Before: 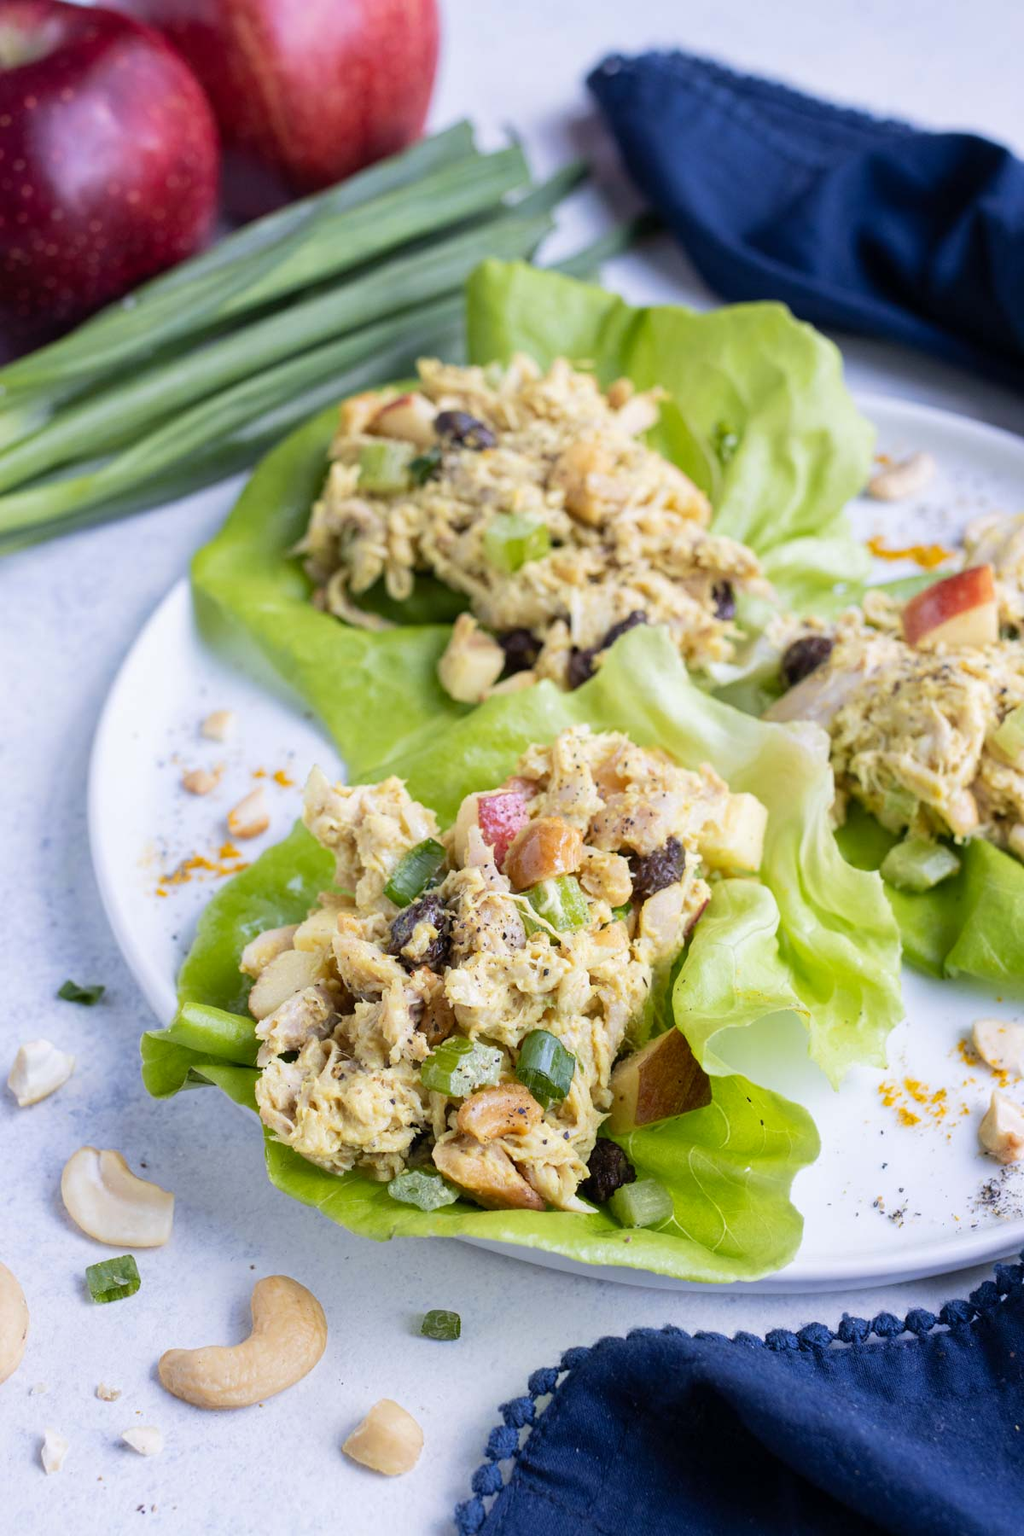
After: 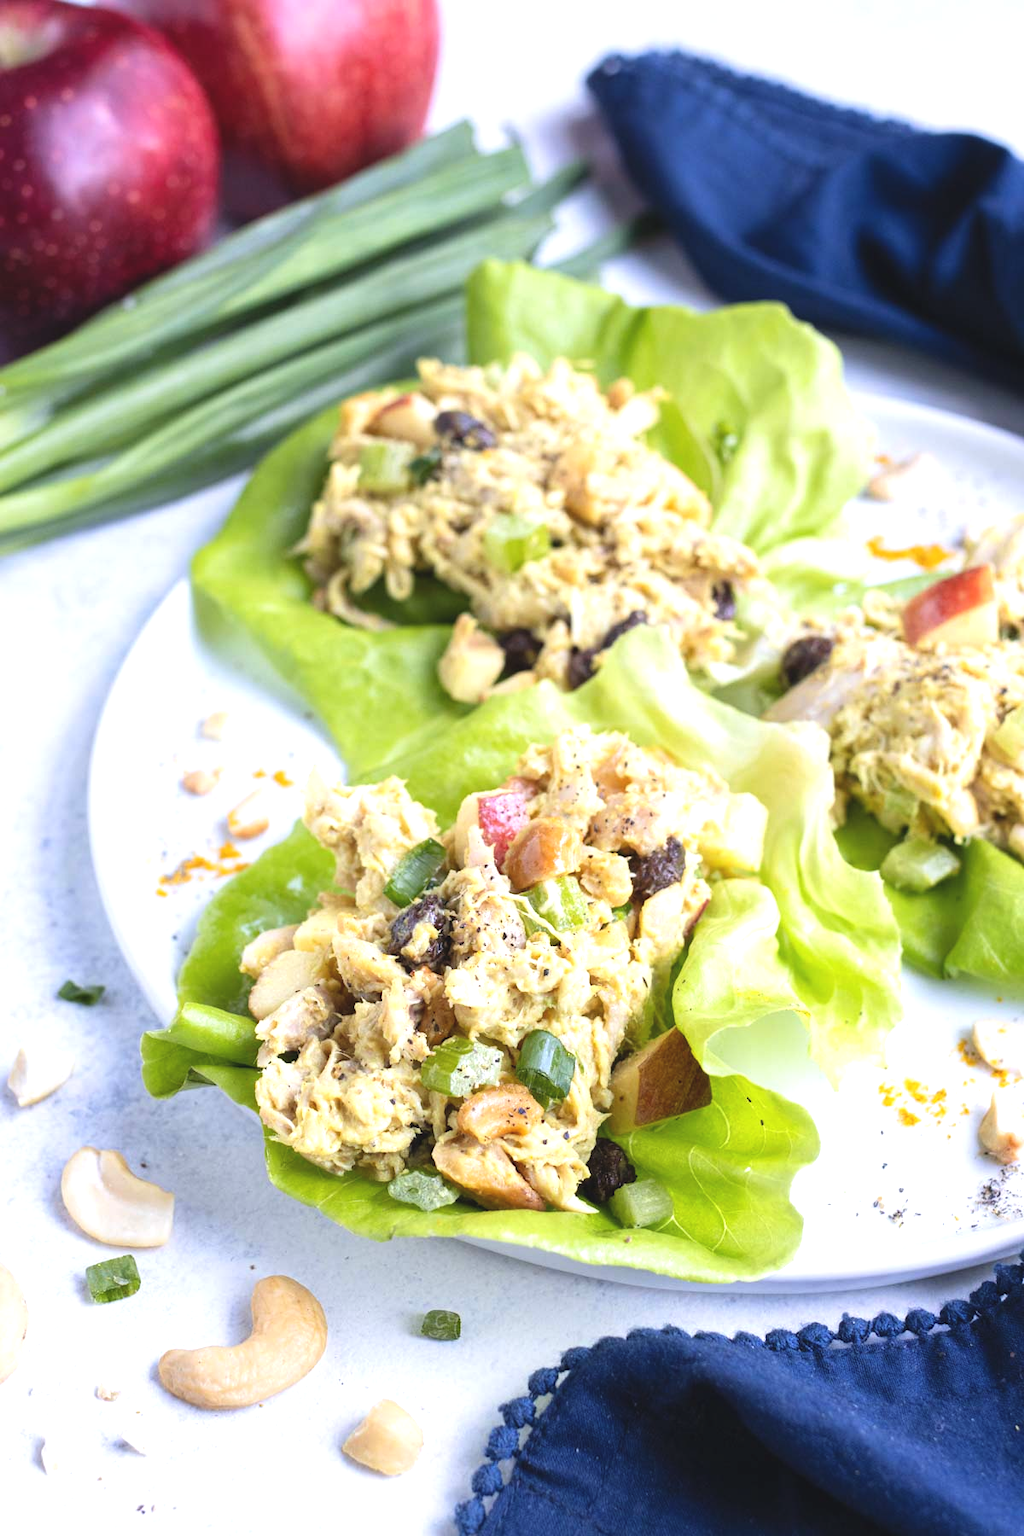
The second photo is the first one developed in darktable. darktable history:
exposure: black level correction -0.005, exposure 0.619 EV, compensate exposure bias true, compensate highlight preservation false
